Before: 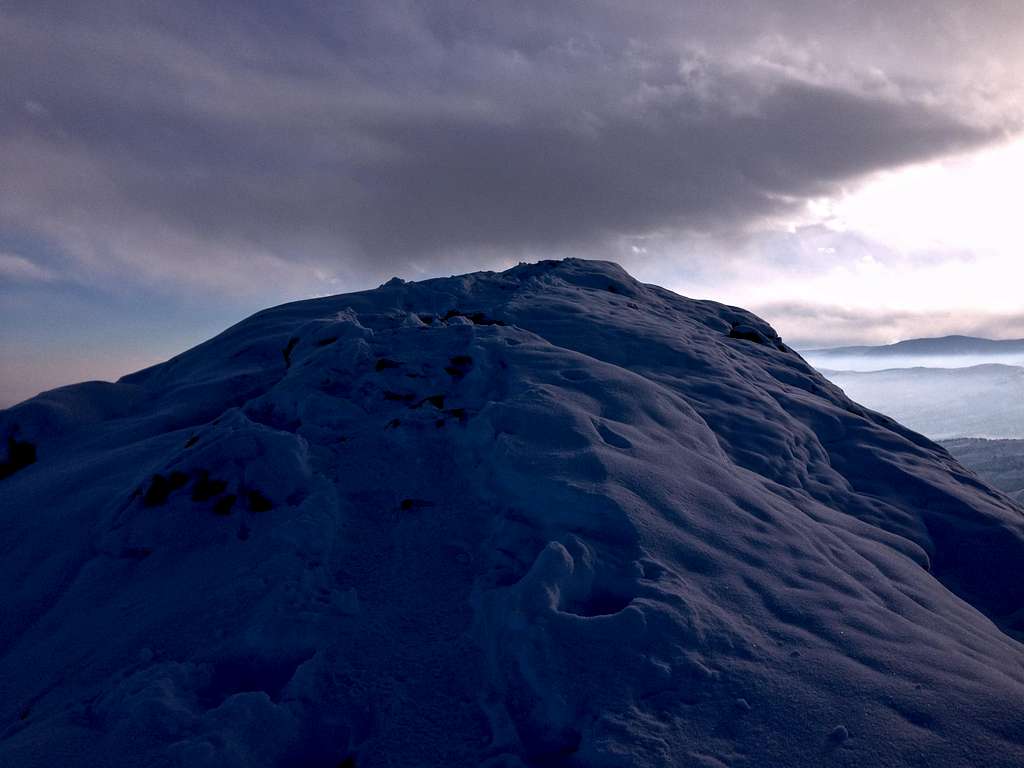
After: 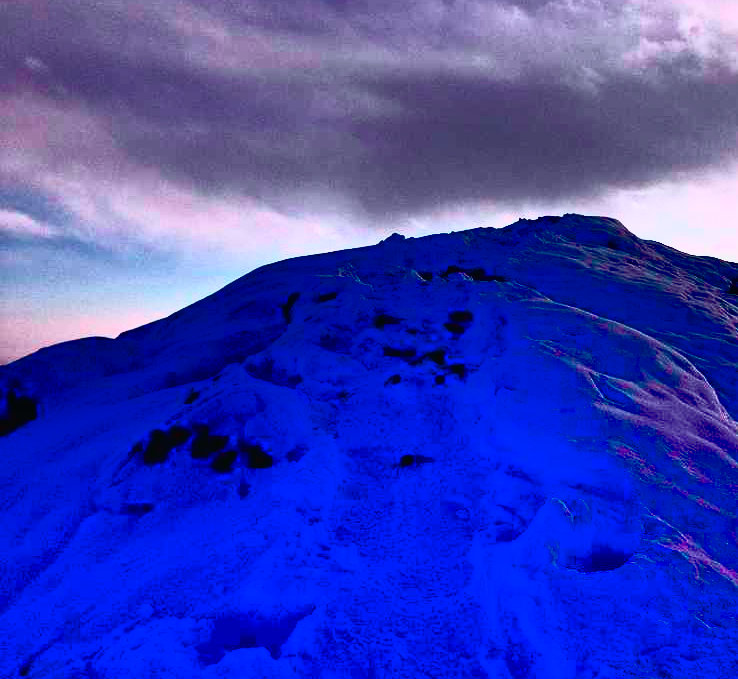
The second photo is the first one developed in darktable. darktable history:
exposure: black level correction 0.029, exposure -0.081 EV, compensate exposure bias true, compensate highlight preservation false
tone curve: curves: ch0 [(0, 0.012) (0.052, 0.04) (0.107, 0.086) (0.269, 0.266) (0.471, 0.503) (0.731, 0.771) (0.921, 0.909) (0.999, 0.951)]; ch1 [(0, 0) (0.339, 0.298) (0.402, 0.363) (0.444, 0.415) (0.485, 0.469) (0.494, 0.493) (0.504, 0.501) (0.525, 0.534) (0.555, 0.593) (0.594, 0.648) (1, 1)]; ch2 [(0, 0) (0.48, 0.48) (0.504, 0.5) (0.535, 0.557) (0.581, 0.623) (0.649, 0.683) (0.824, 0.815) (1, 1)], color space Lab, independent channels, preserve colors none
contrast brightness saturation: contrast 0.838, brightness 0.594, saturation 0.605
crop: top 5.801%, right 27.877%, bottom 5.755%
shadows and highlights: low approximation 0.01, soften with gaussian
